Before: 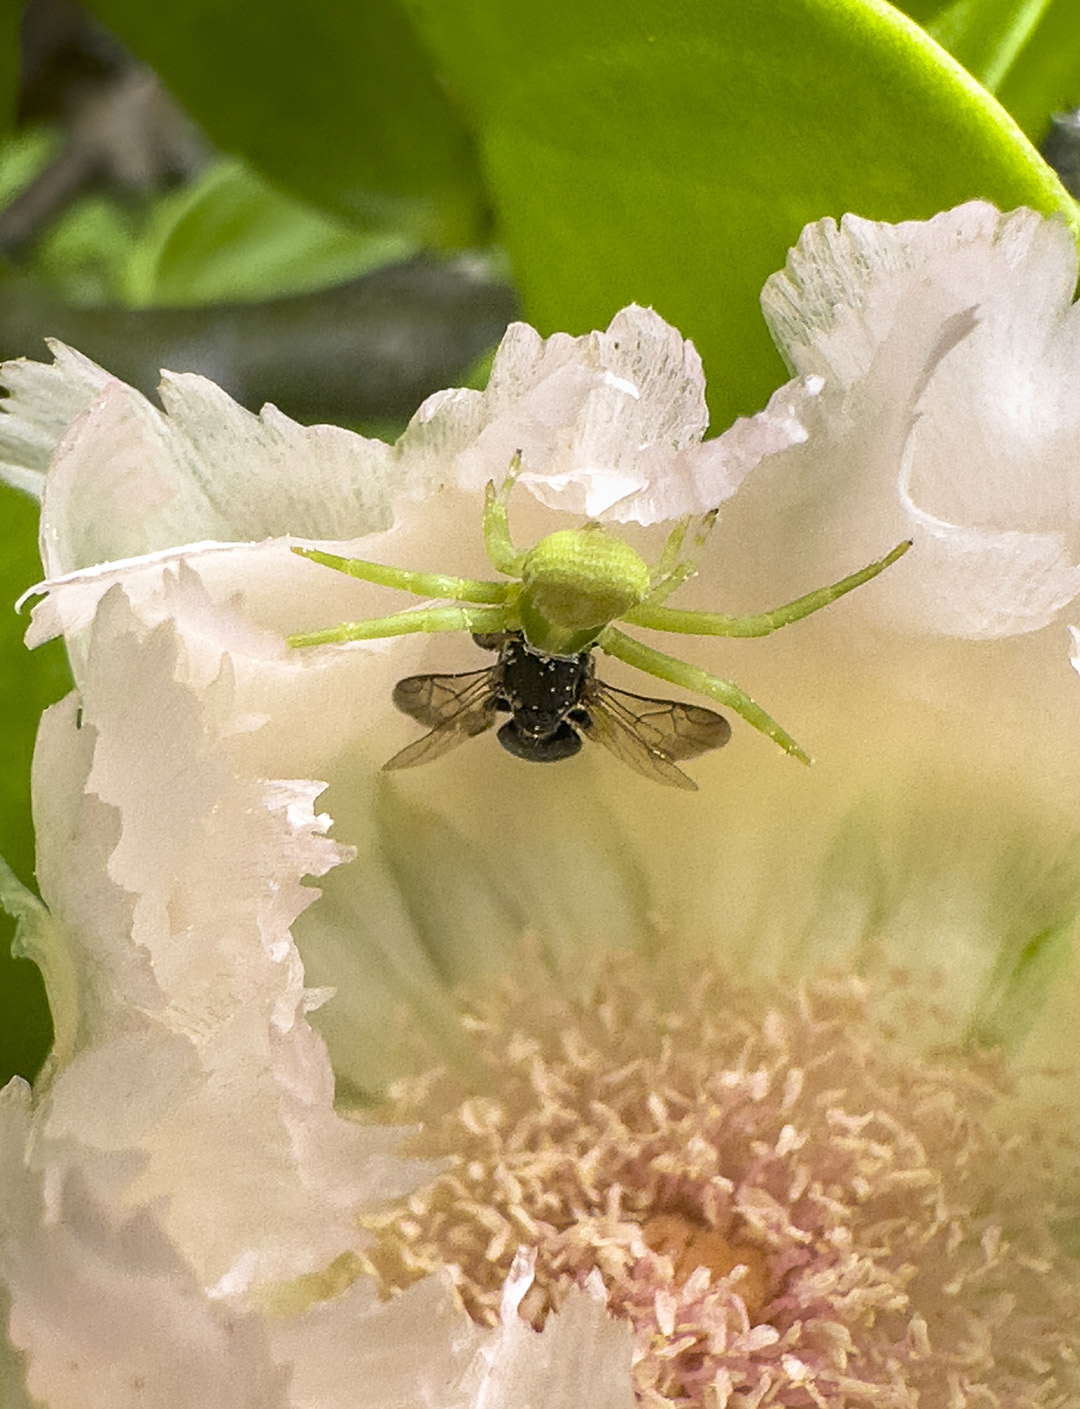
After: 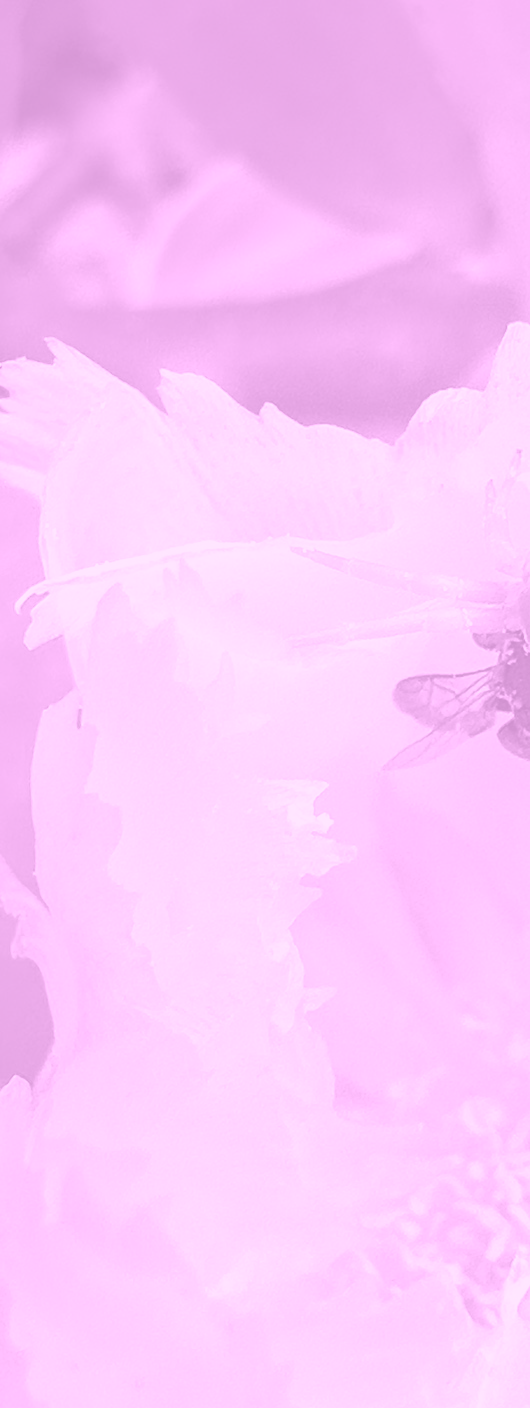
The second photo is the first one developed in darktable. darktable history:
colorize: hue 331.2°, saturation 75%, source mix 30.28%, lightness 70.52%, version 1
crop and rotate: left 0%, top 0%, right 50.845%
